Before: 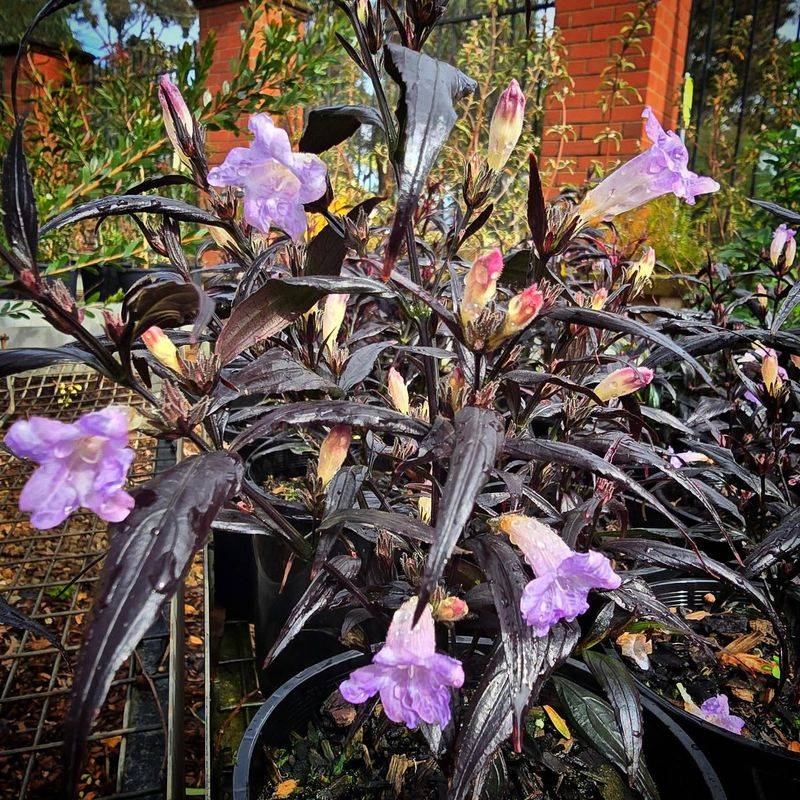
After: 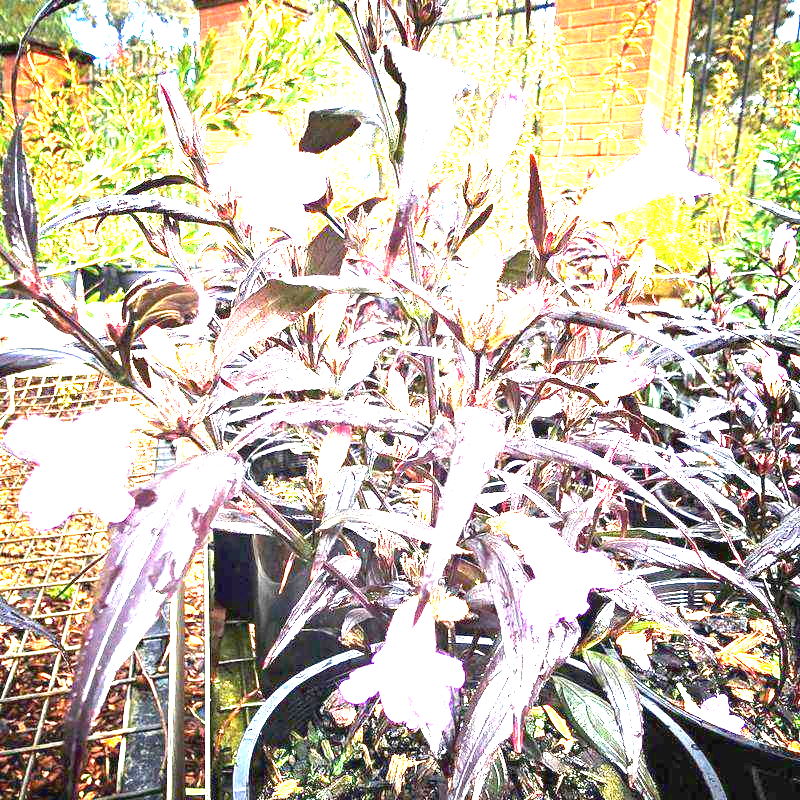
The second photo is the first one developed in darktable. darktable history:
exposure: black level correction 0, exposure 3.898 EV, compensate highlight preservation false
